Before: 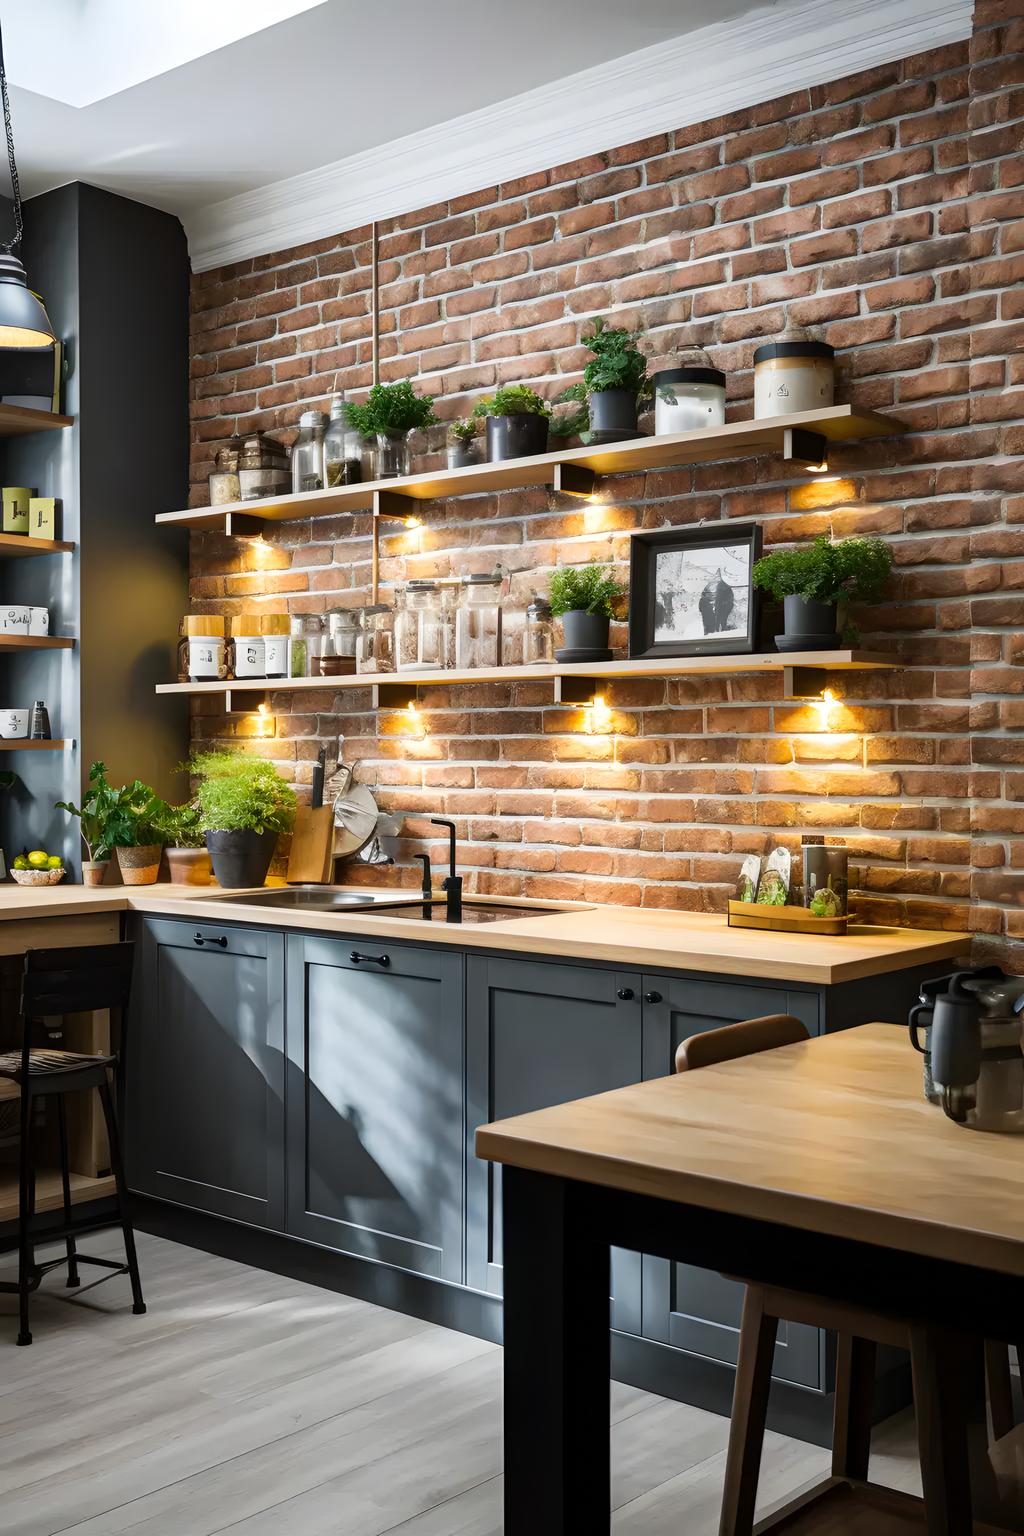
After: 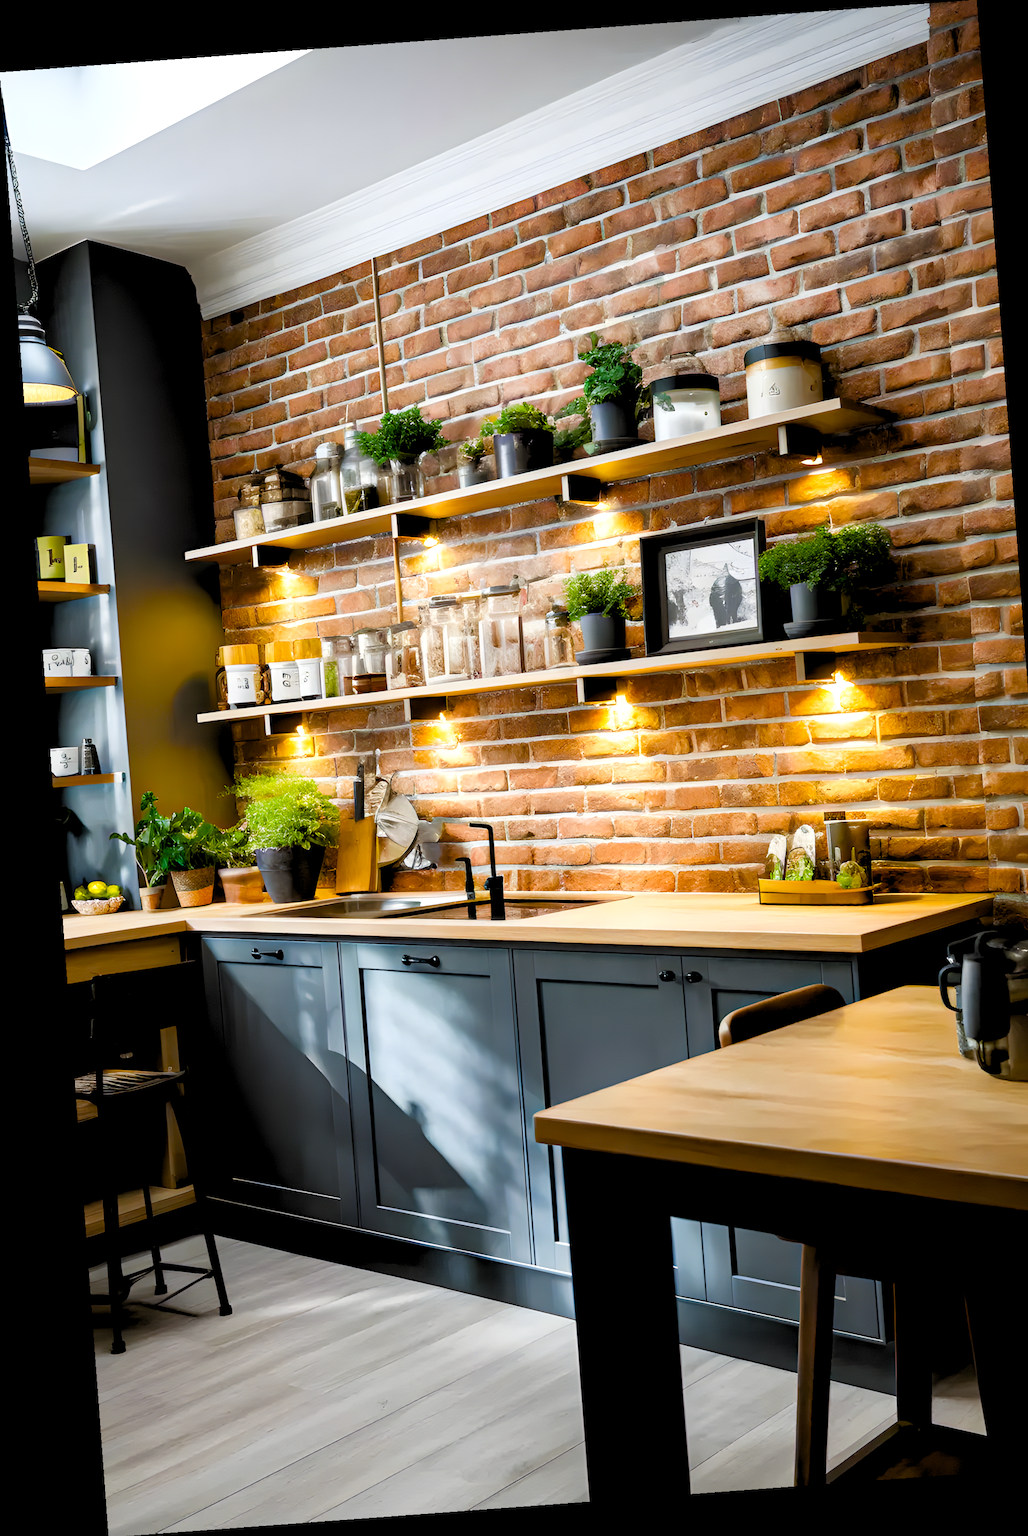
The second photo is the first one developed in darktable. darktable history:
rotate and perspective: rotation -4.25°, automatic cropping off
rgb levels: levels [[0.013, 0.434, 0.89], [0, 0.5, 1], [0, 0.5, 1]]
color balance rgb: perceptual saturation grading › global saturation 35%, perceptual saturation grading › highlights -25%, perceptual saturation grading › shadows 50%
crop and rotate: right 5.167%
